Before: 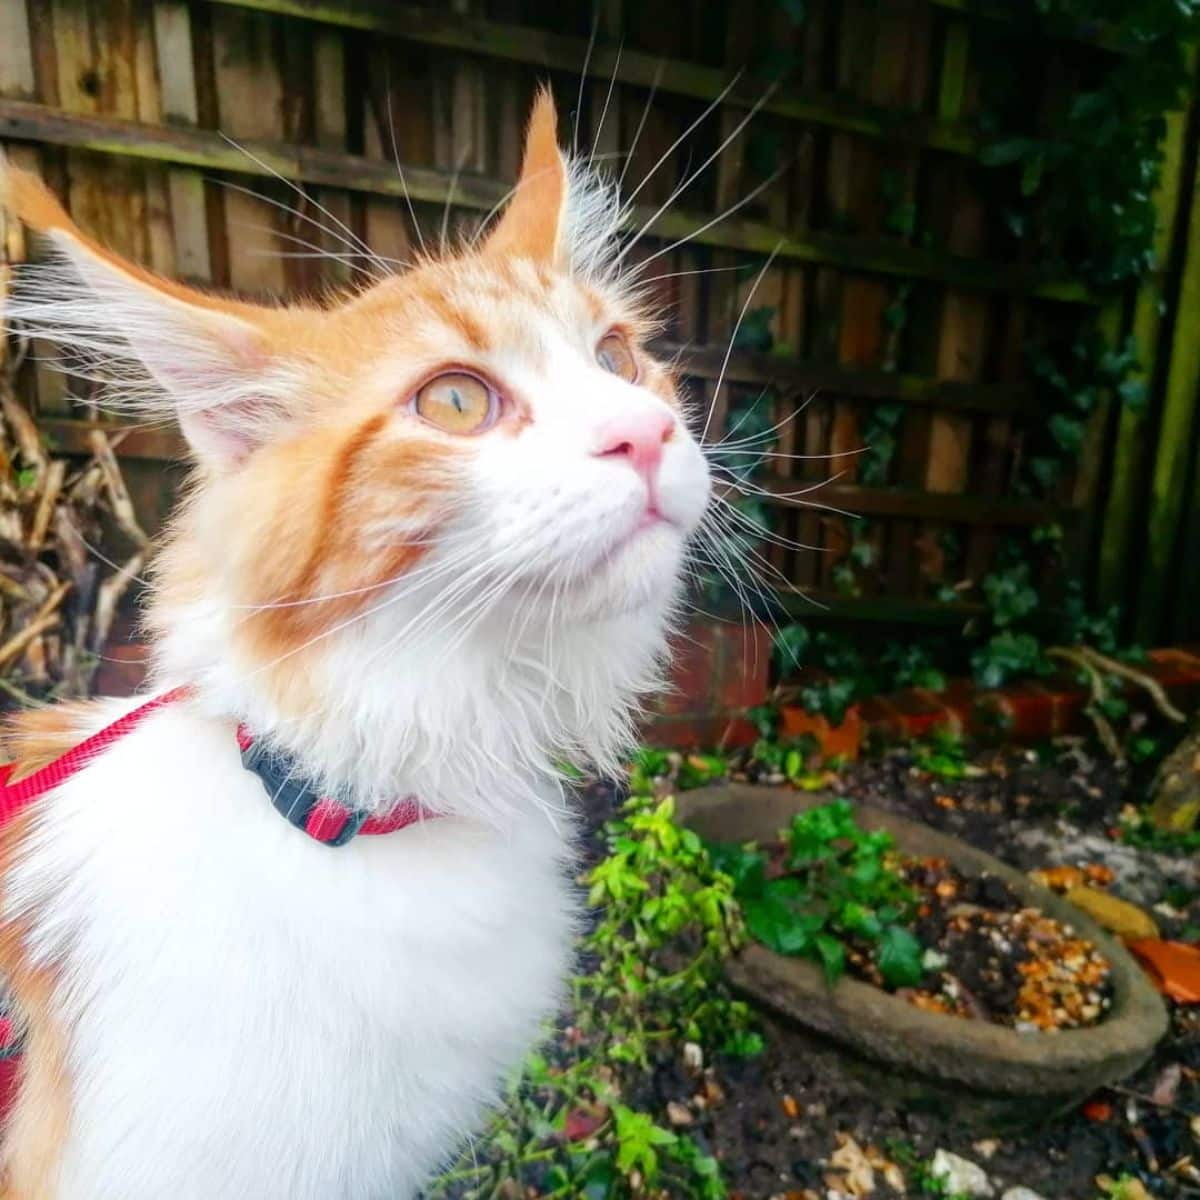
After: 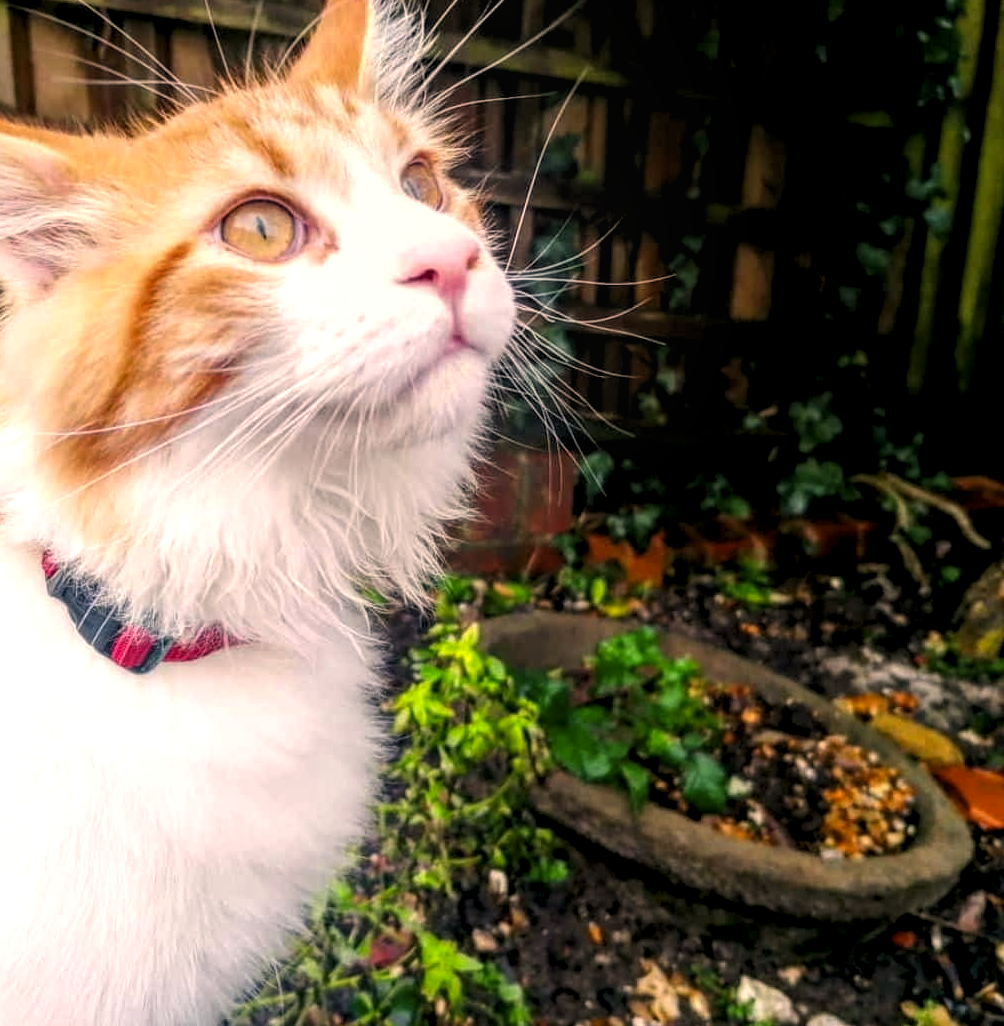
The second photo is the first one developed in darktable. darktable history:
local contrast: on, module defaults
crop: left 16.292%, top 14.497%
exposure: black level correction 0.002, exposure -0.104 EV, compensate highlight preservation false
levels: levels [0.052, 0.496, 0.908]
color correction: highlights a* 11.38, highlights b* 12.01
